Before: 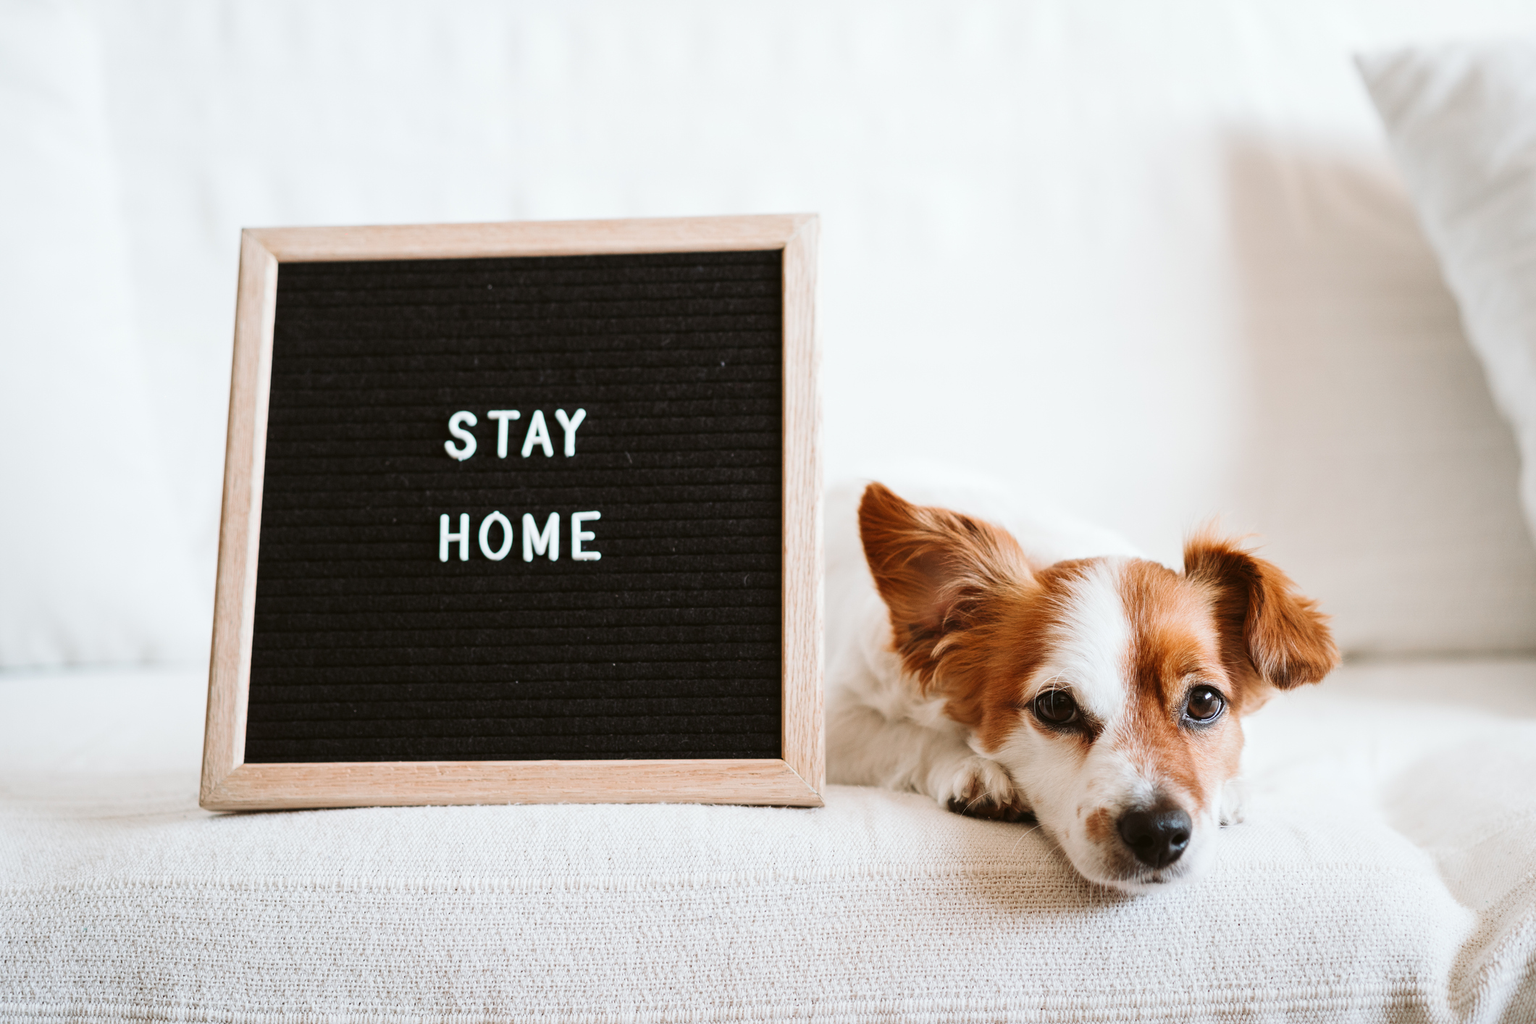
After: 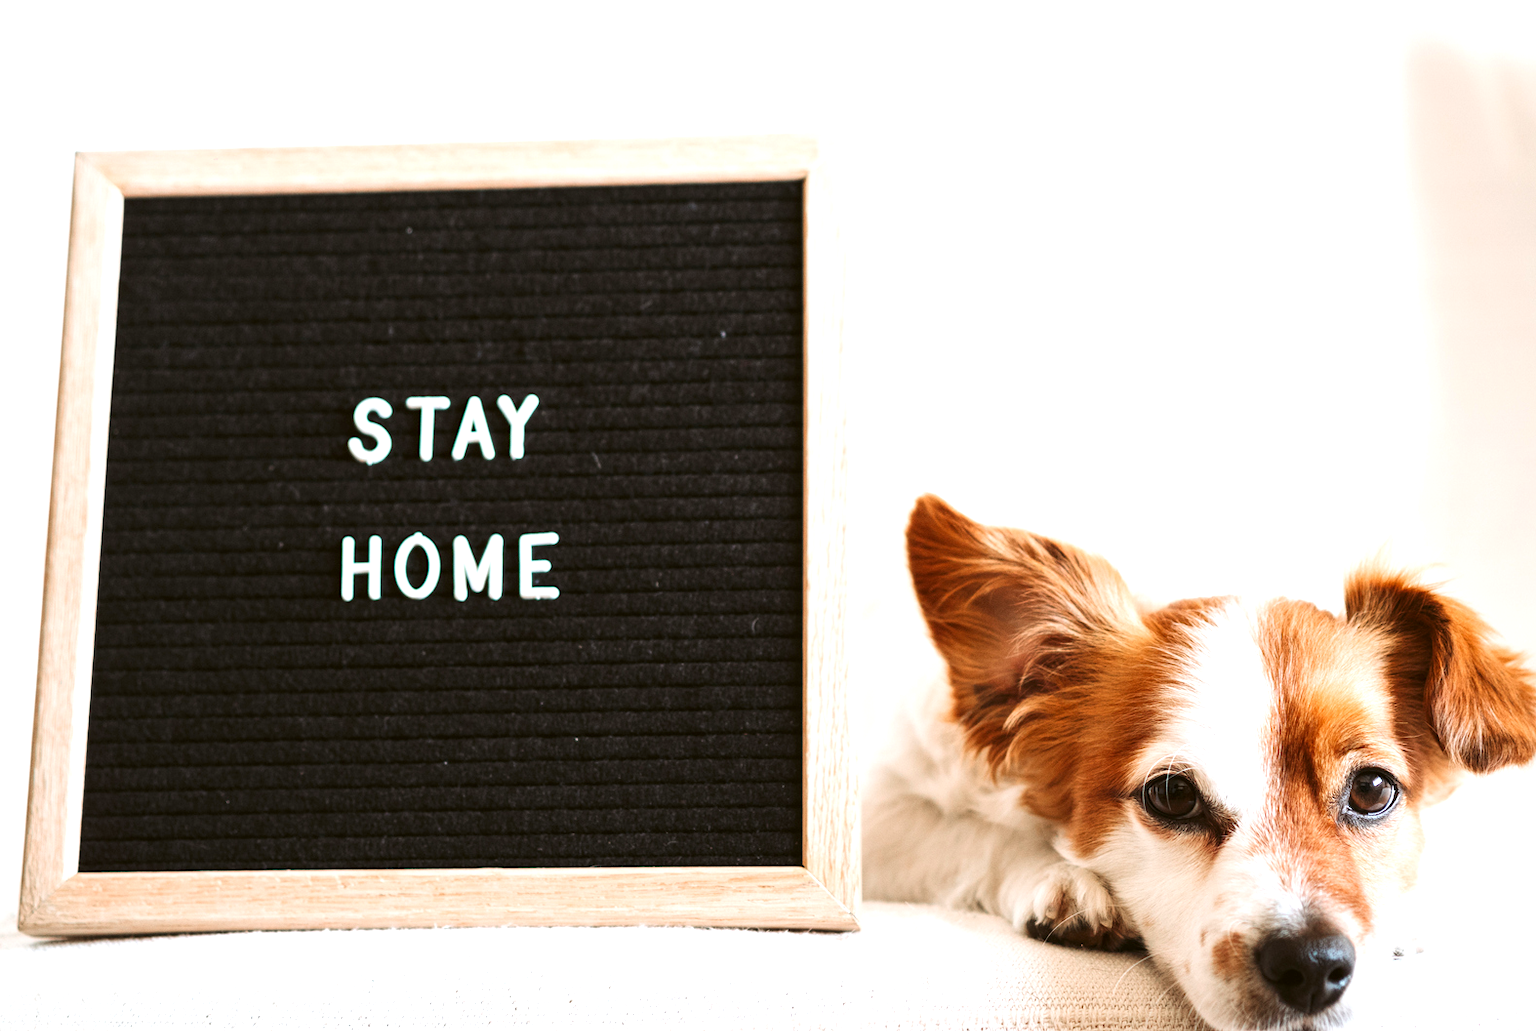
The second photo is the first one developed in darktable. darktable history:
crop and rotate: left 12.156%, top 11.35%, right 13.6%, bottom 13.849%
local contrast: highlights 104%, shadows 102%, detail 119%, midtone range 0.2
exposure: exposure 0.608 EV, compensate highlight preservation false
contrast brightness saturation: contrast 0.099, brightness 0.035, saturation 0.094
